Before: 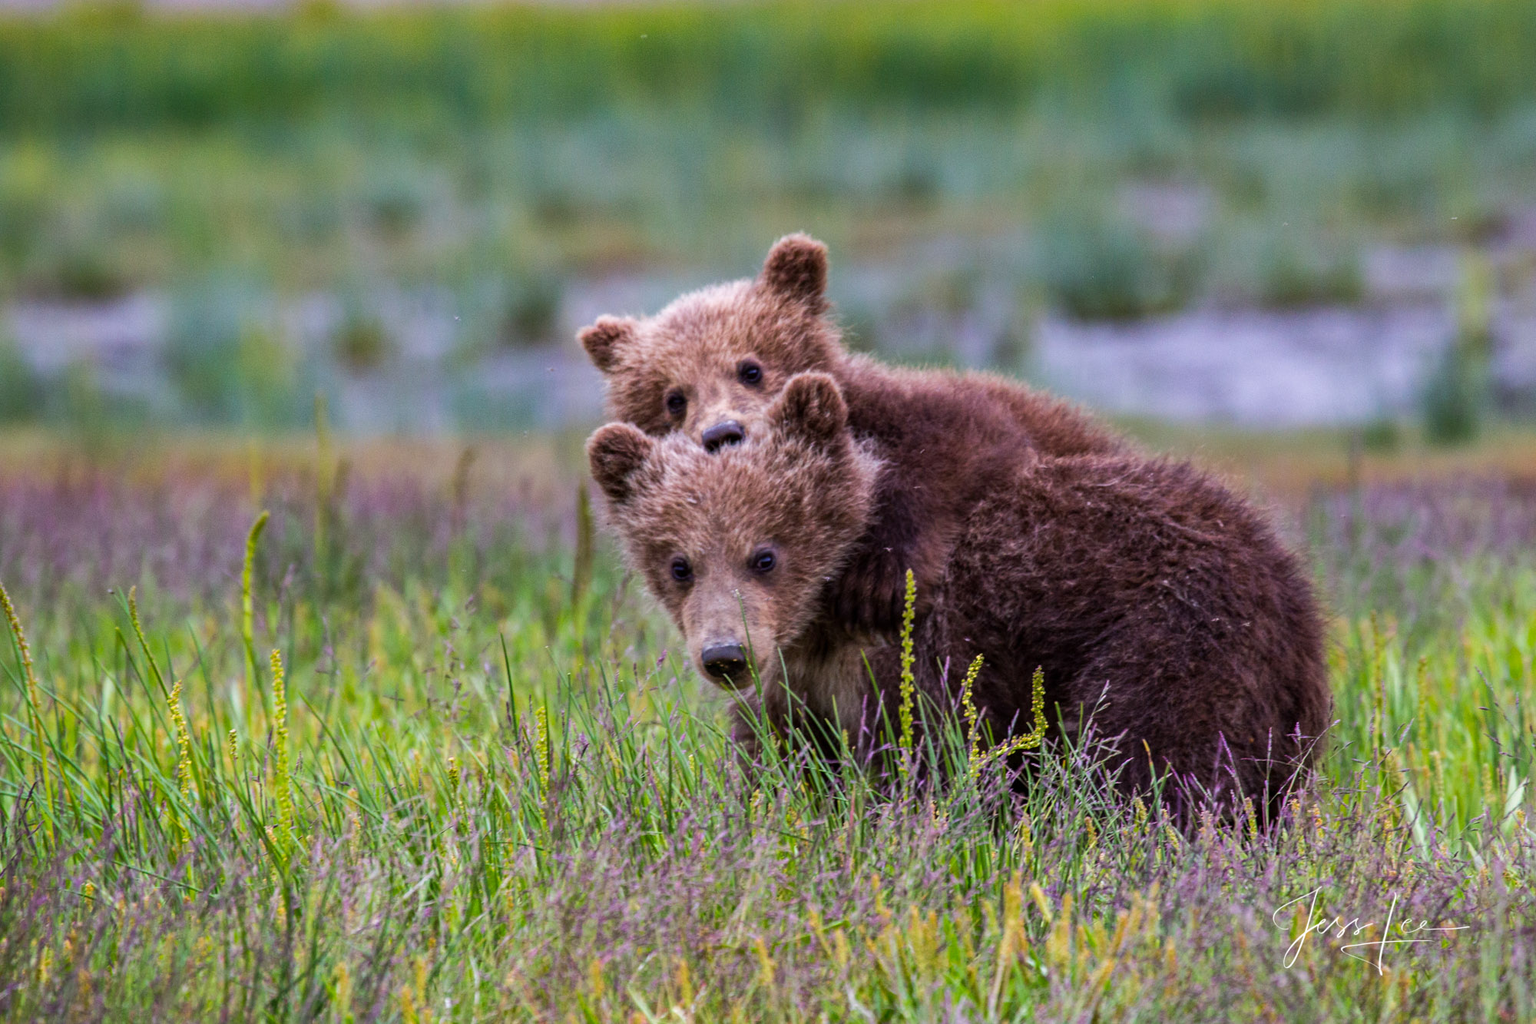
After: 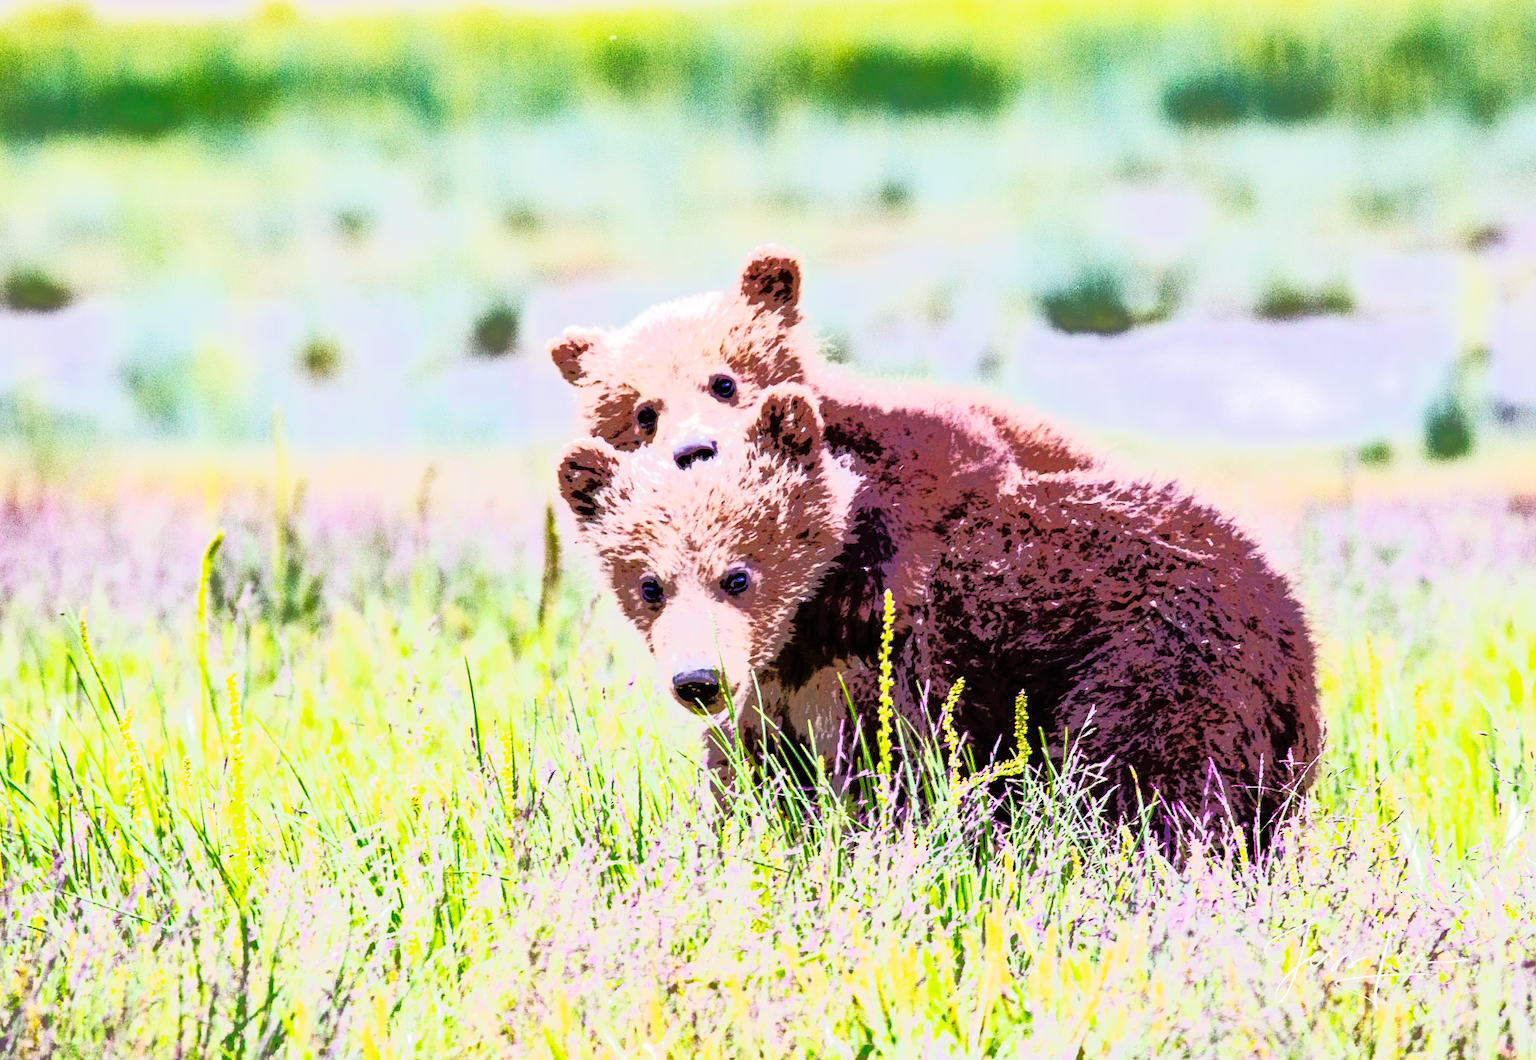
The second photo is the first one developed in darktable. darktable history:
base curve: curves: ch0 [(0, 0) (0.007, 0.004) (0.027, 0.03) (0.046, 0.07) (0.207, 0.54) (0.442, 0.872) (0.673, 0.972) (1, 1)], preserve colors none
color balance rgb: perceptual saturation grading › global saturation 0.88%, perceptual brilliance grading › mid-tones 10.94%, perceptual brilliance grading › shadows 14.176%, global vibrance 1.695%, saturation formula JzAzBz (2021)
crop and rotate: left 3.434%
tone equalizer: -7 EV -0.617 EV, -6 EV 1.02 EV, -5 EV -0.486 EV, -4 EV 0.401 EV, -3 EV 0.439 EV, -2 EV 0.131 EV, -1 EV -0.129 EV, +0 EV -0.378 EV, edges refinement/feathering 500, mask exposure compensation -1.57 EV, preserve details no
